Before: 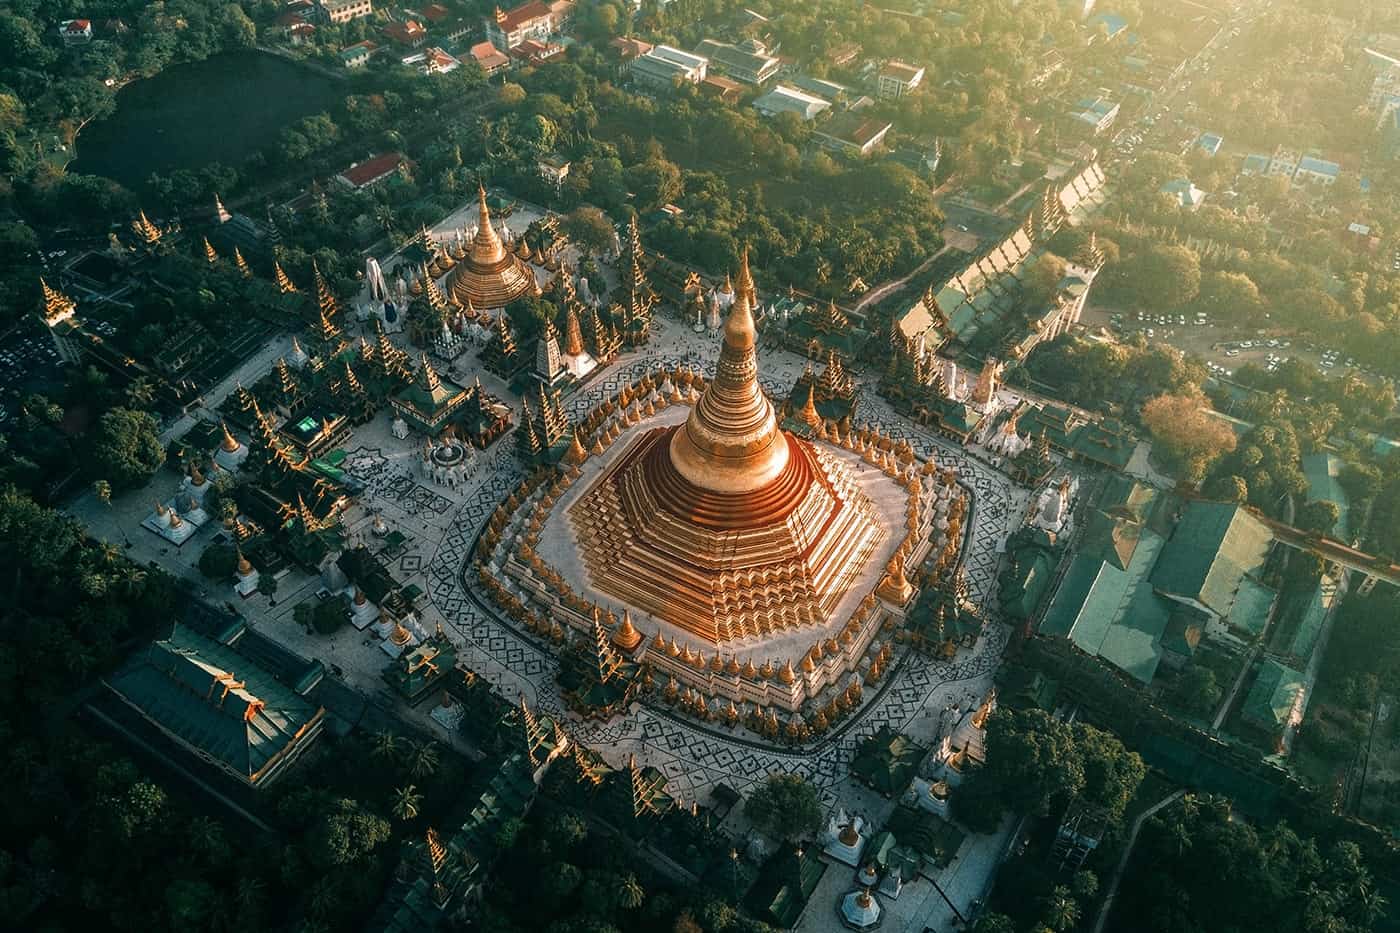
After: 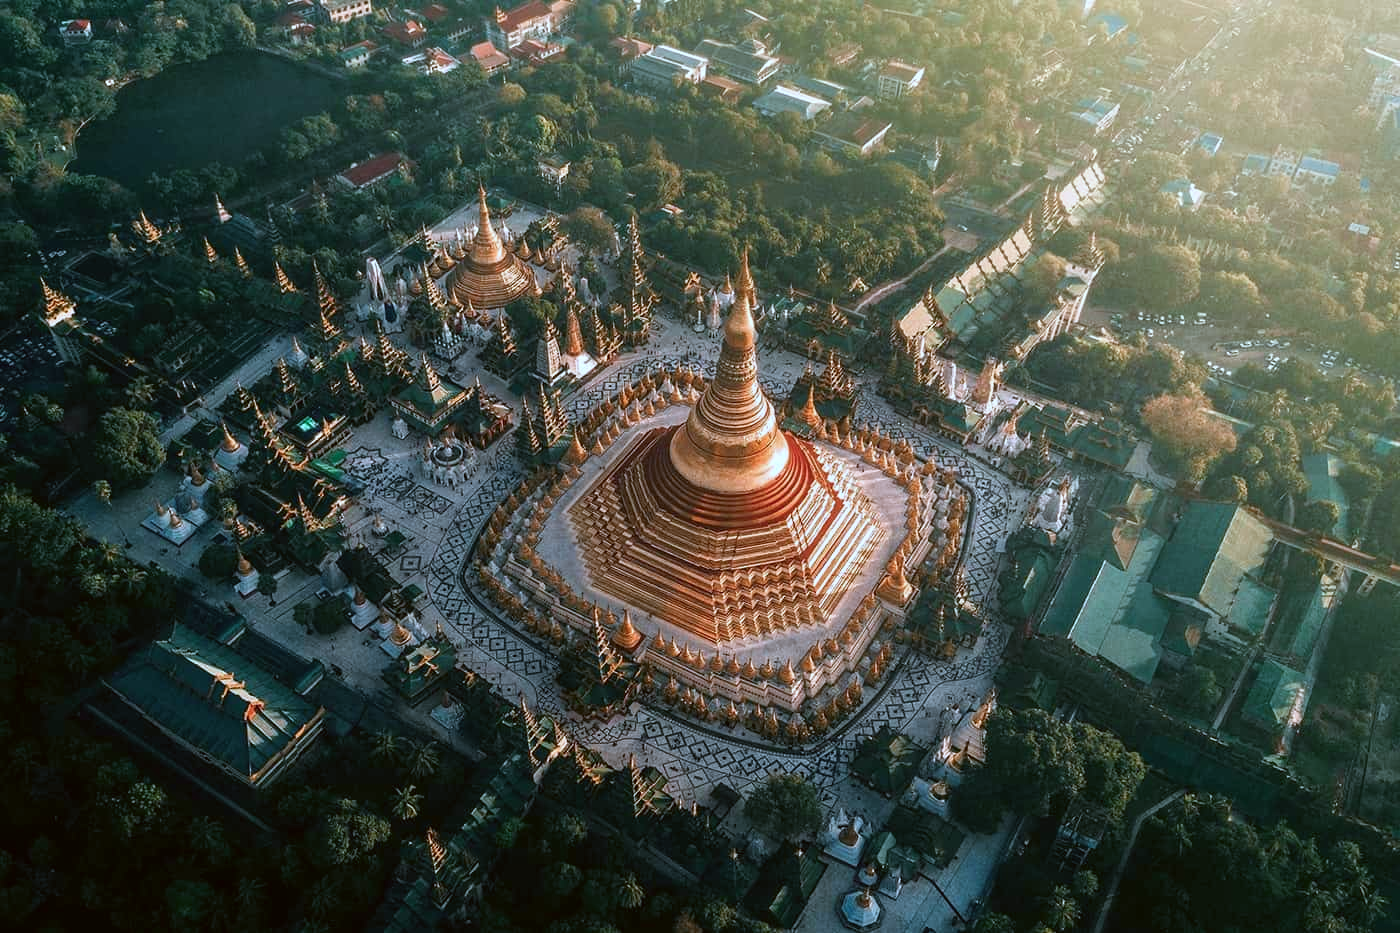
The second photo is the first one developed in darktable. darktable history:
color calibration: output R [1.003, 0.027, -0.041, 0], output G [-0.018, 1.043, -0.038, 0], output B [0.071, -0.086, 1.017, 0], illuminant as shot in camera, x 0.366, y 0.378, temperature 4427.61 K
color correction: highlights a* -3.67, highlights b* -6.91, shadows a* 3.18, shadows b* 5.35
